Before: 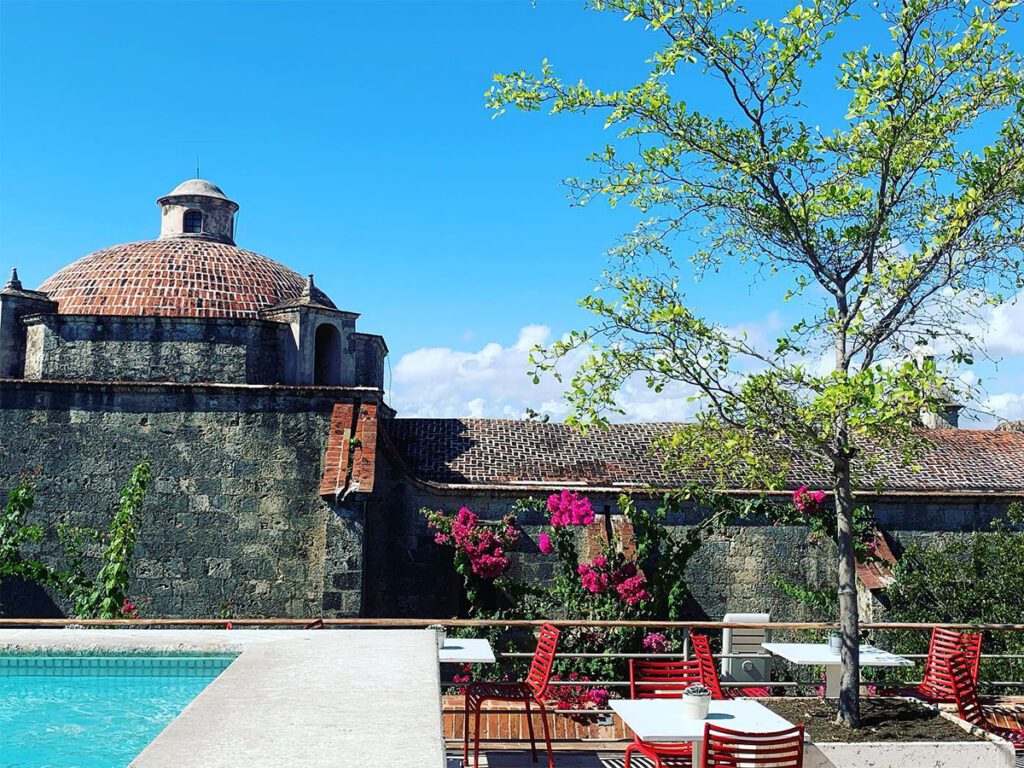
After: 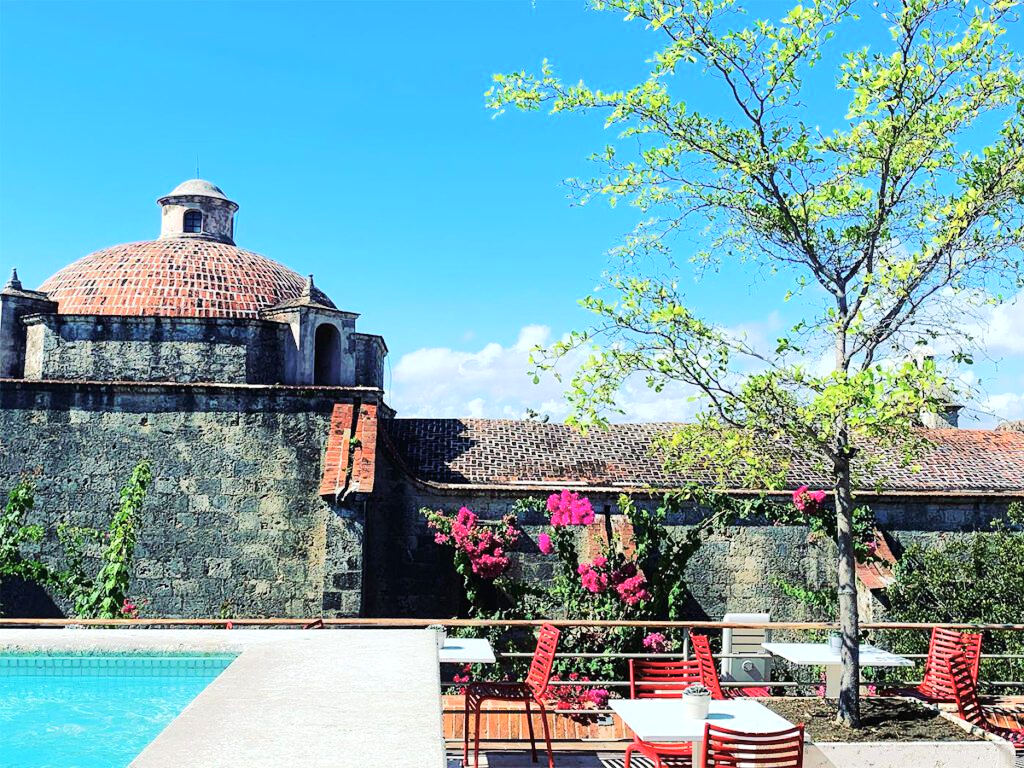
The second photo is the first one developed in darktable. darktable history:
color balance rgb: perceptual saturation grading › global saturation -11.198%, global vibrance 20%
tone equalizer: -7 EV 0.162 EV, -6 EV 0.619 EV, -5 EV 1.13 EV, -4 EV 1.34 EV, -3 EV 1.15 EV, -2 EV 0.6 EV, -1 EV 0.155 EV, edges refinement/feathering 500, mask exposure compensation -1.57 EV, preserve details no
